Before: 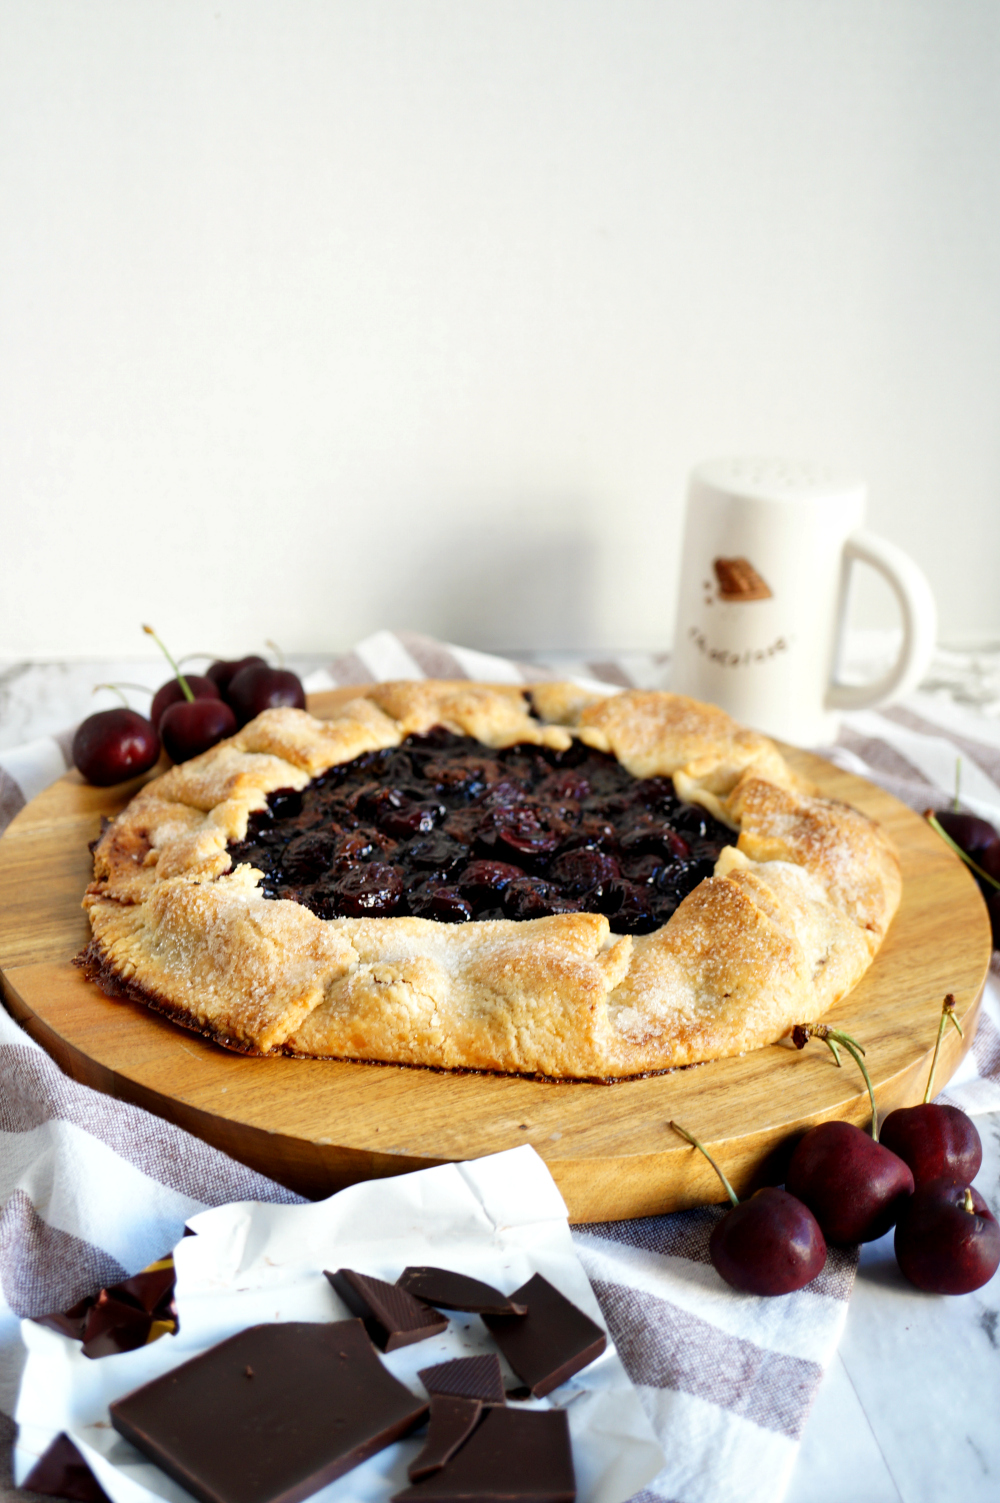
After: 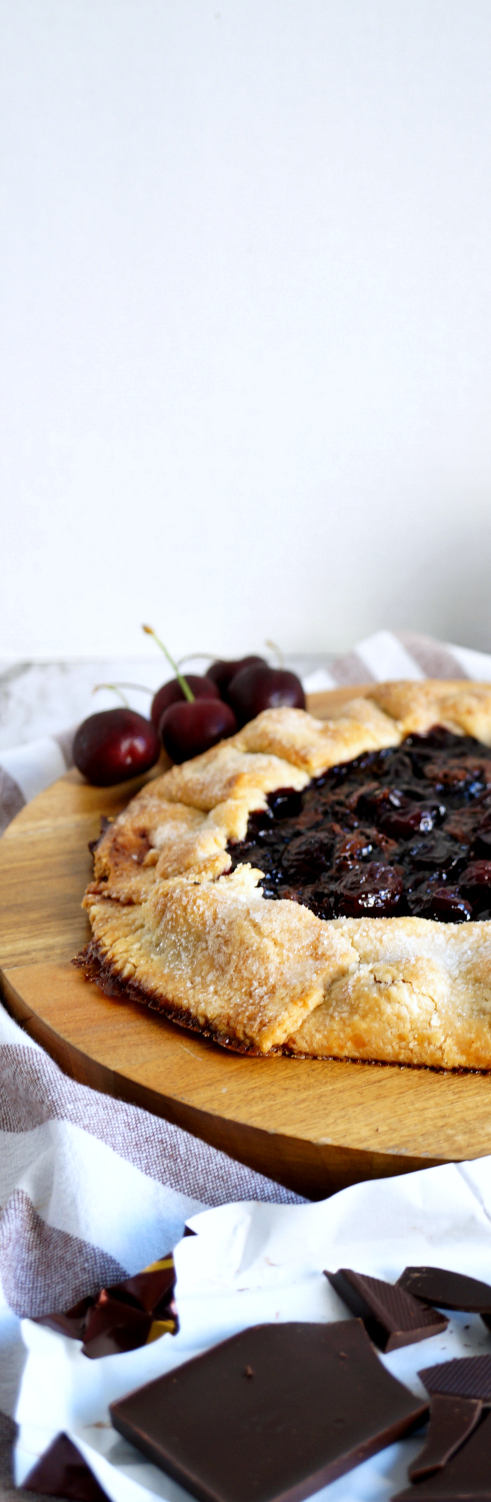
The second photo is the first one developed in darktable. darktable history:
crop and rotate: left 0%, top 0%, right 50.845%
white balance: red 0.984, blue 1.059
